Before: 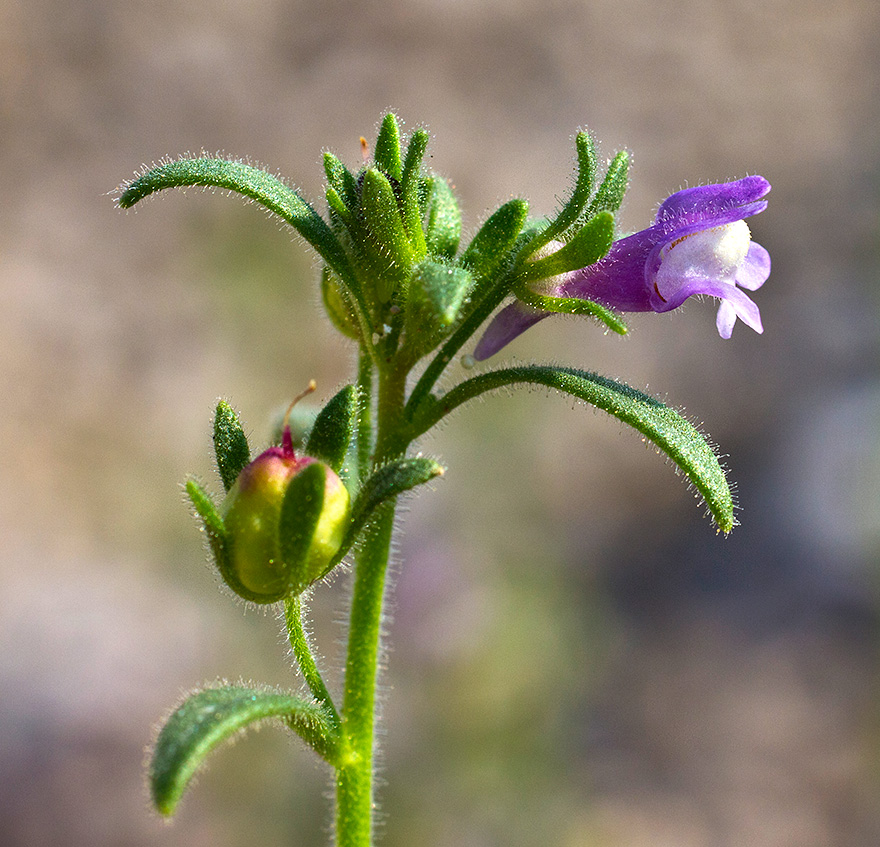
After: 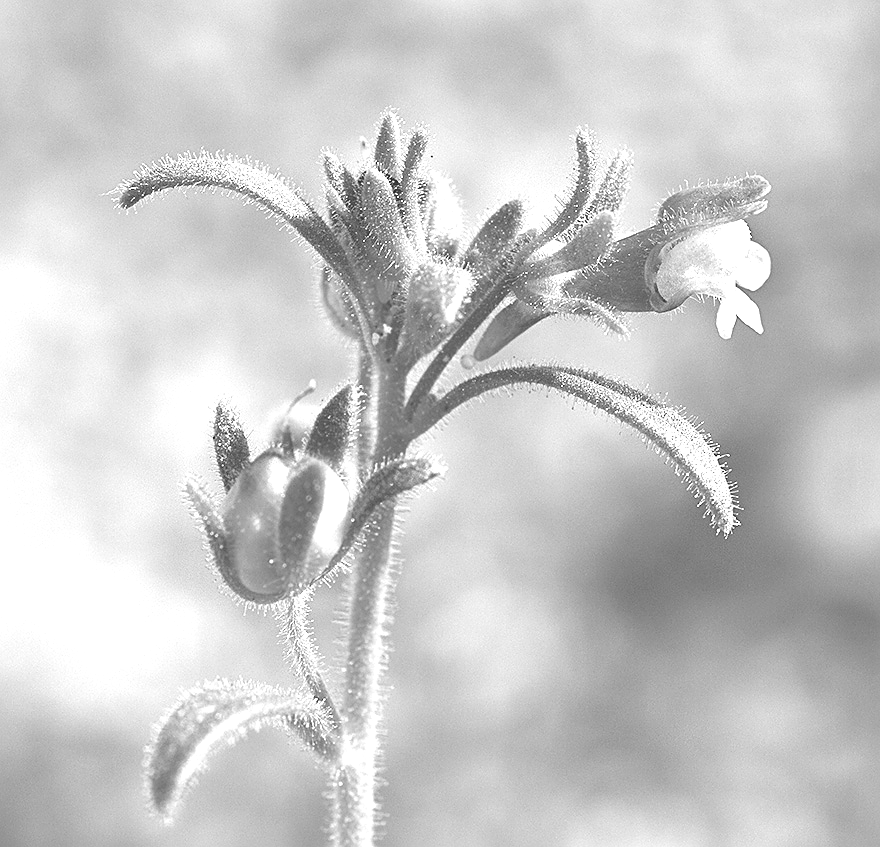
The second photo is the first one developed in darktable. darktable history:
white balance: red 1.009, blue 1.027
colorize: hue 28.8°, source mix 100%
sharpen: on, module defaults
monochrome: on, module defaults
